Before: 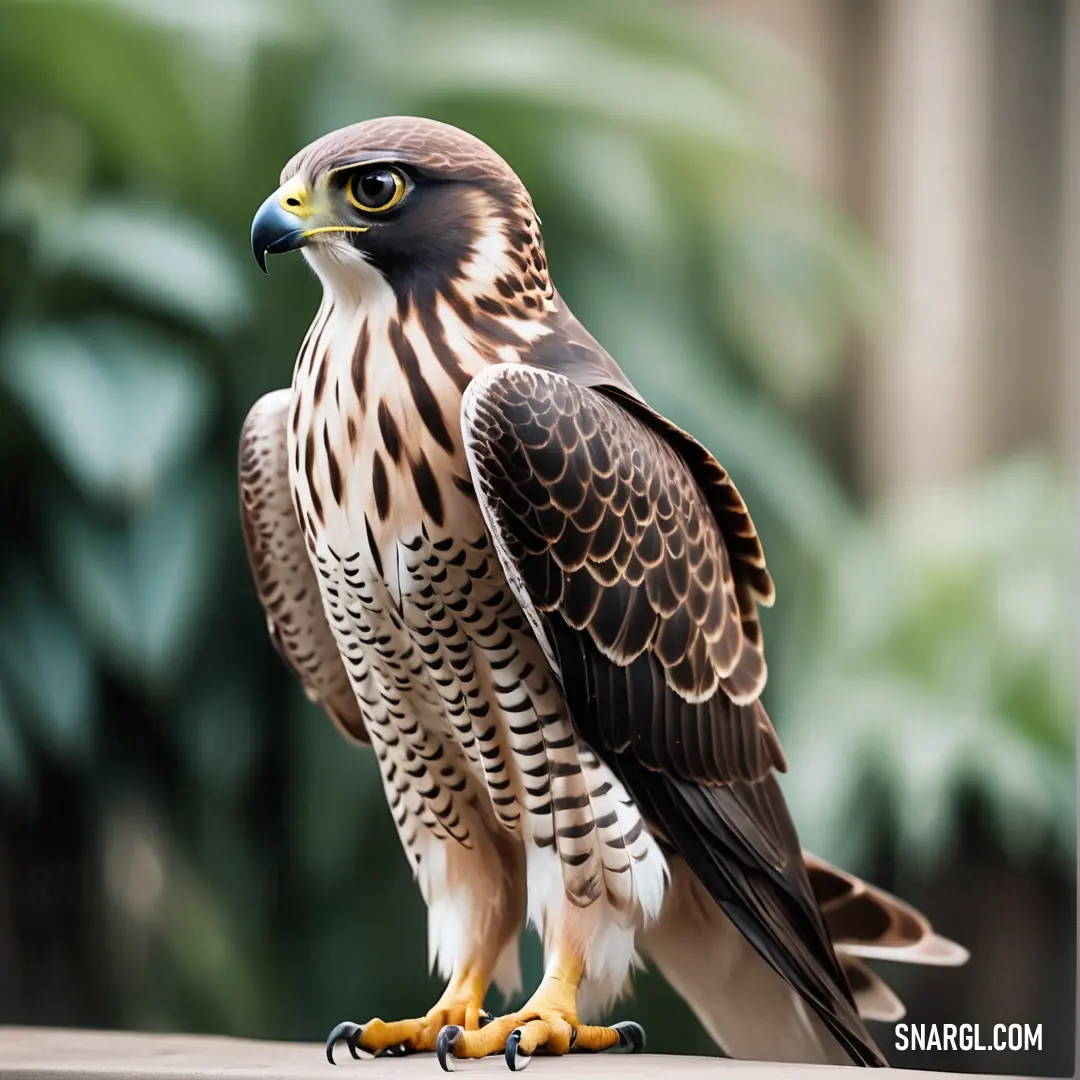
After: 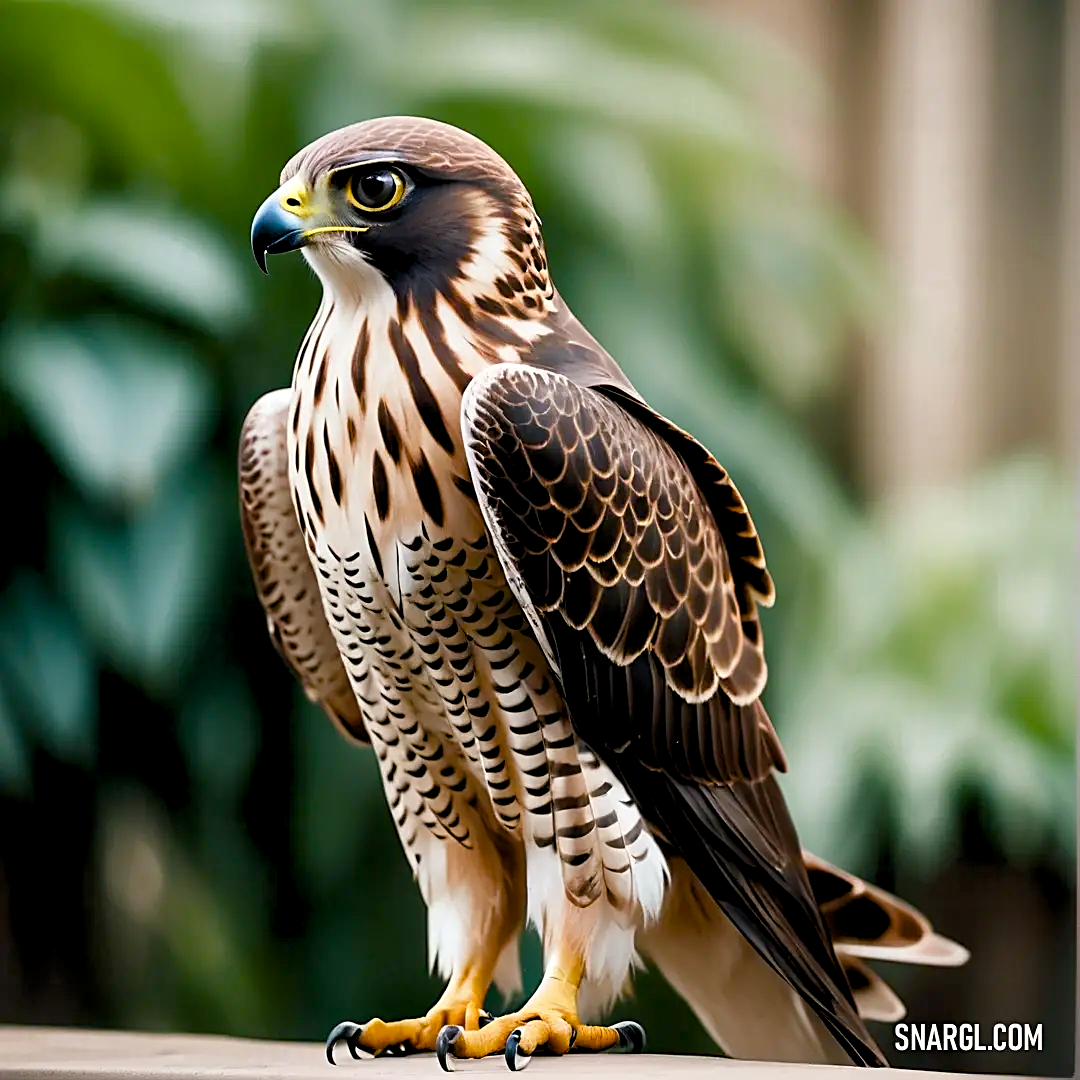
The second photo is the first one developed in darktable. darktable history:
color balance rgb: shadows lift › luminance -7.904%, shadows lift › chroma 2.125%, shadows lift › hue 202.58°, power › chroma 0.705%, power › hue 60°, global offset › luminance -0.471%, perceptual saturation grading › global saturation 20%, perceptual saturation grading › highlights -24.915%, perceptual saturation grading › shadows 50.205%, global vibrance 20%
sharpen: amount 0.477
levels: levels [0.026, 0.507, 0.987]
